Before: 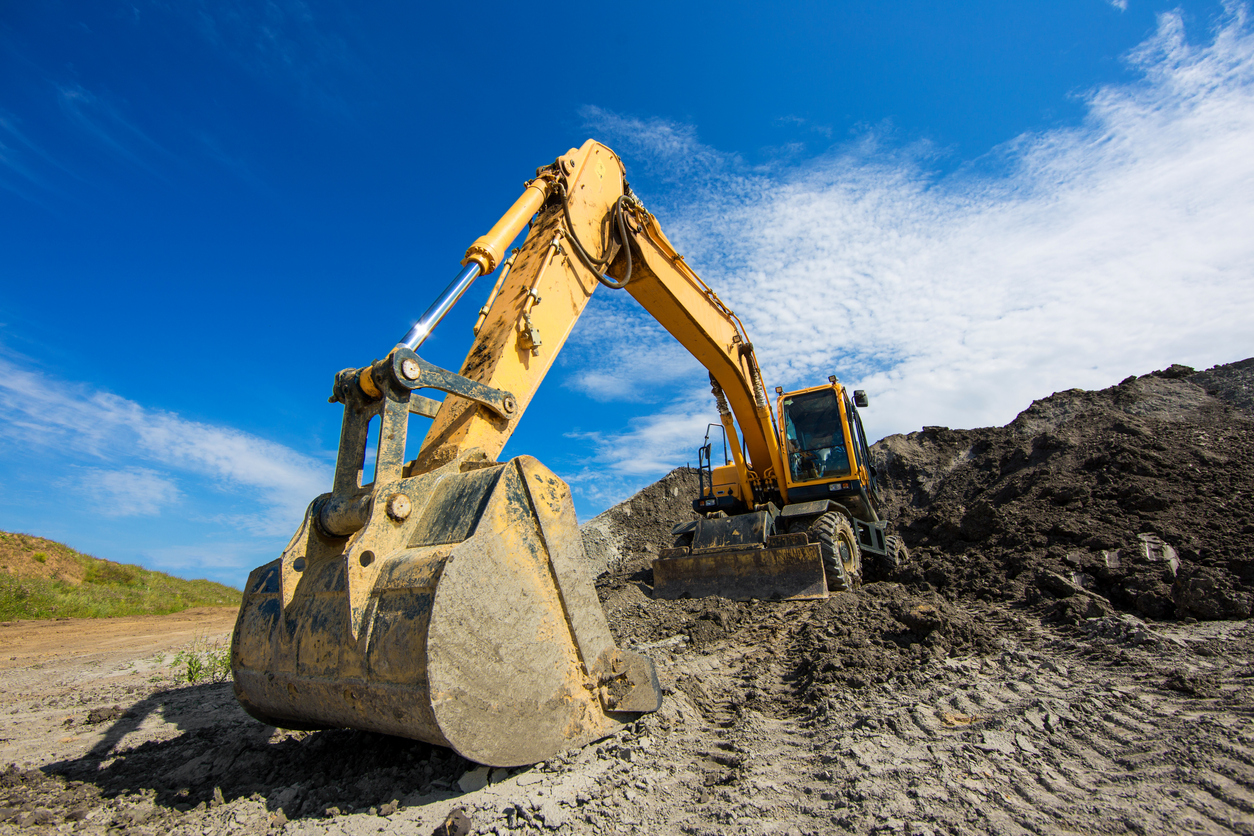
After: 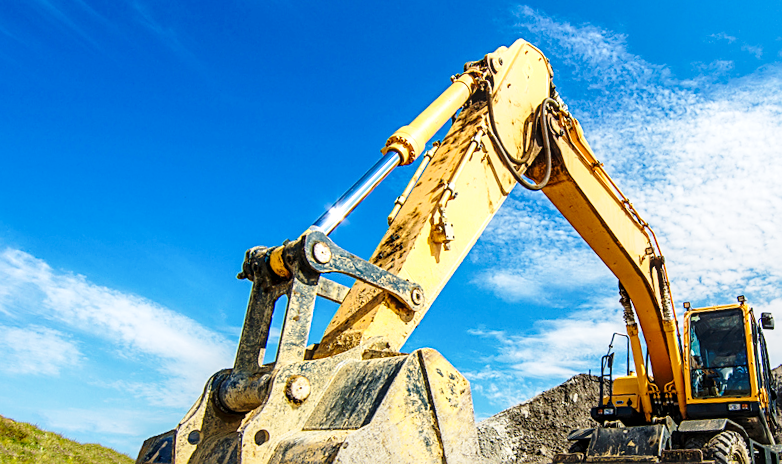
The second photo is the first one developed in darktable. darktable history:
crop and rotate: angle -4.99°, left 2.122%, top 6.945%, right 27.566%, bottom 30.519%
sharpen: on, module defaults
base curve: curves: ch0 [(0, 0) (0.028, 0.03) (0.121, 0.232) (0.46, 0.748) (0.859, 0.968) (1, 1)], preserve colors none
local contrast: detail 130%
